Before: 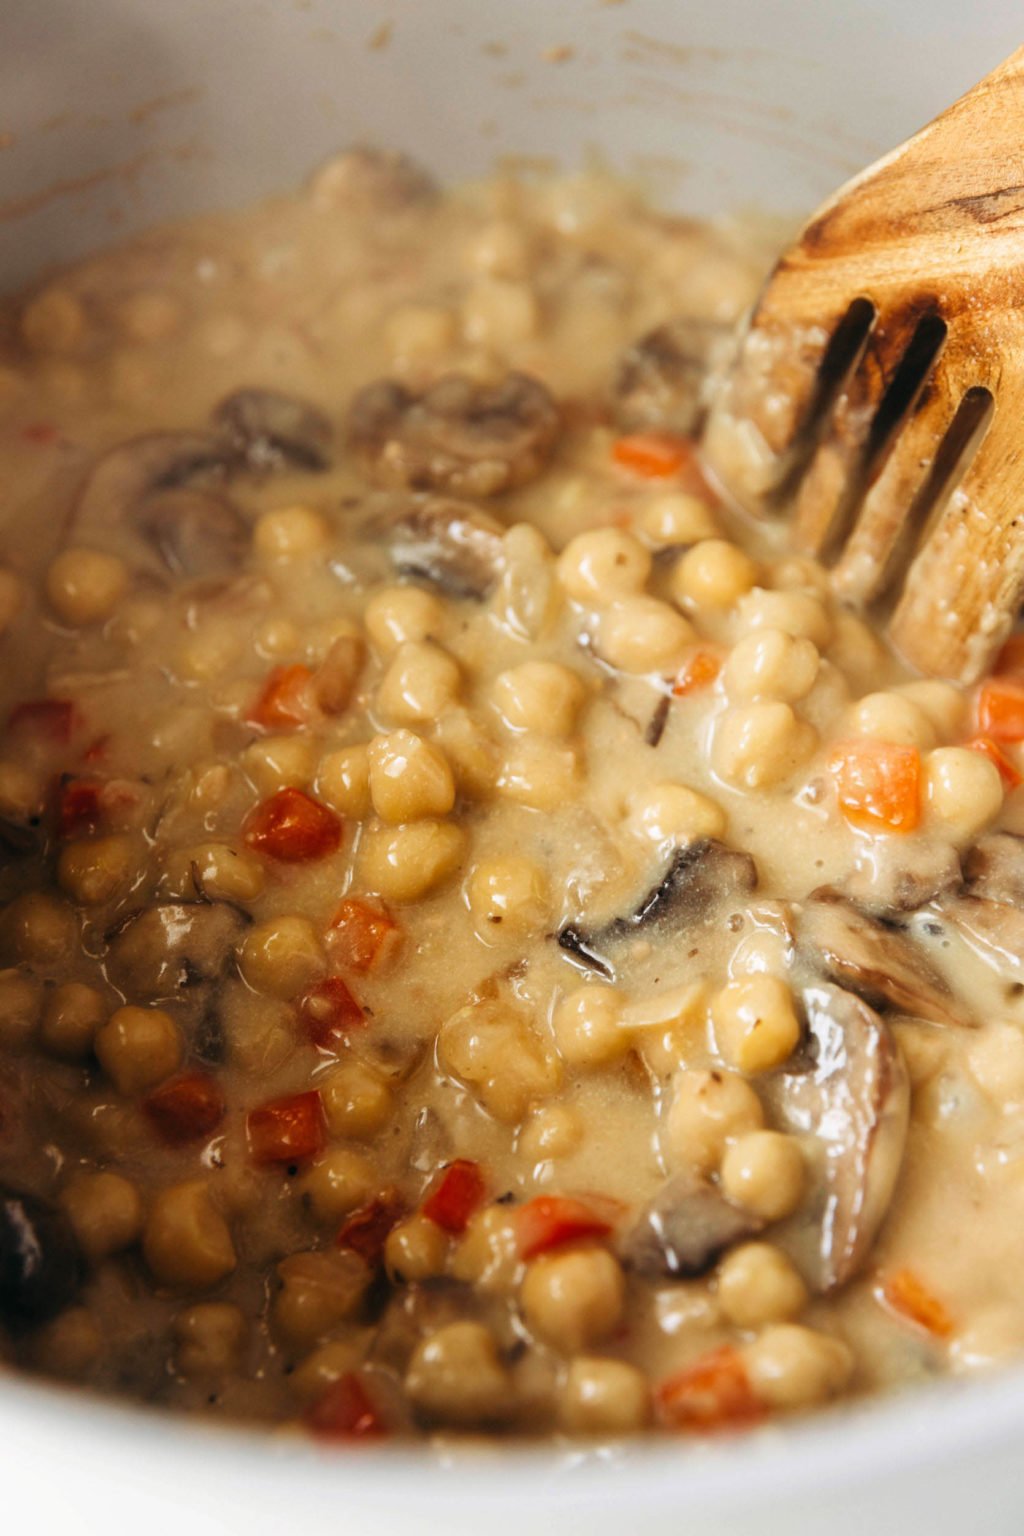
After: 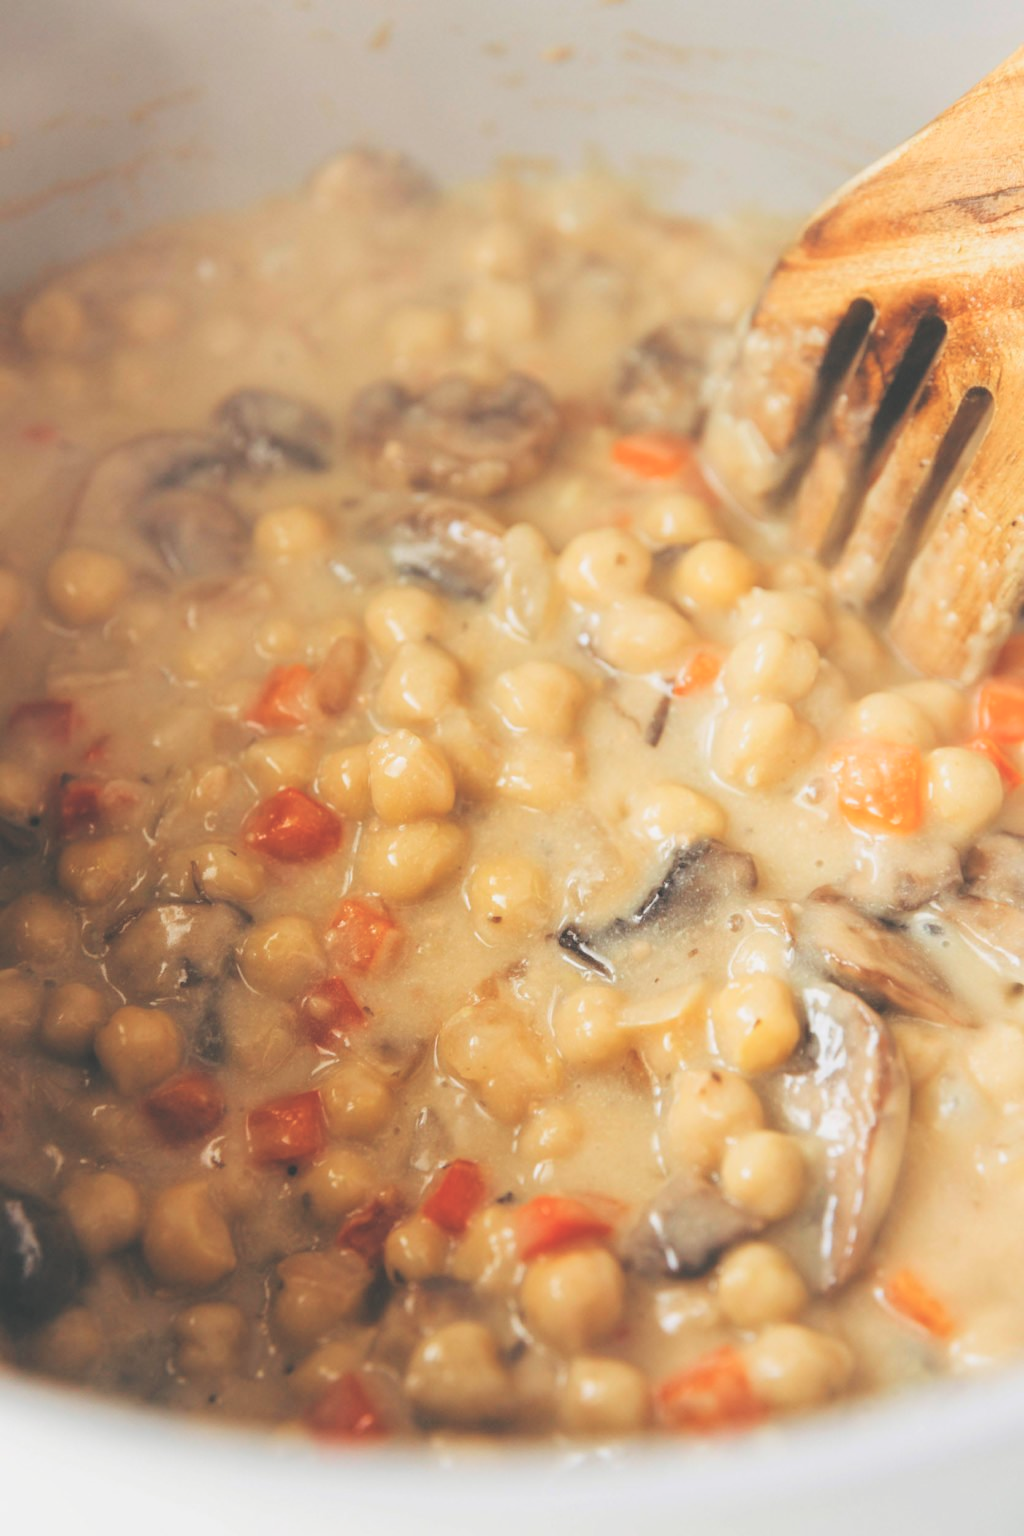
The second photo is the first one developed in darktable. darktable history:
contrast brightness saturation: brightness 0.278
color balance rgb: global offset › luminance 0.756%, perceptual saturation grading › global saturation 0.637%, perceptual brilliance grading › global brilliance 1.981%, perceptual brilliance grading › highlights -3.912%, global vibrance -17.802%, contrast -6.346%
